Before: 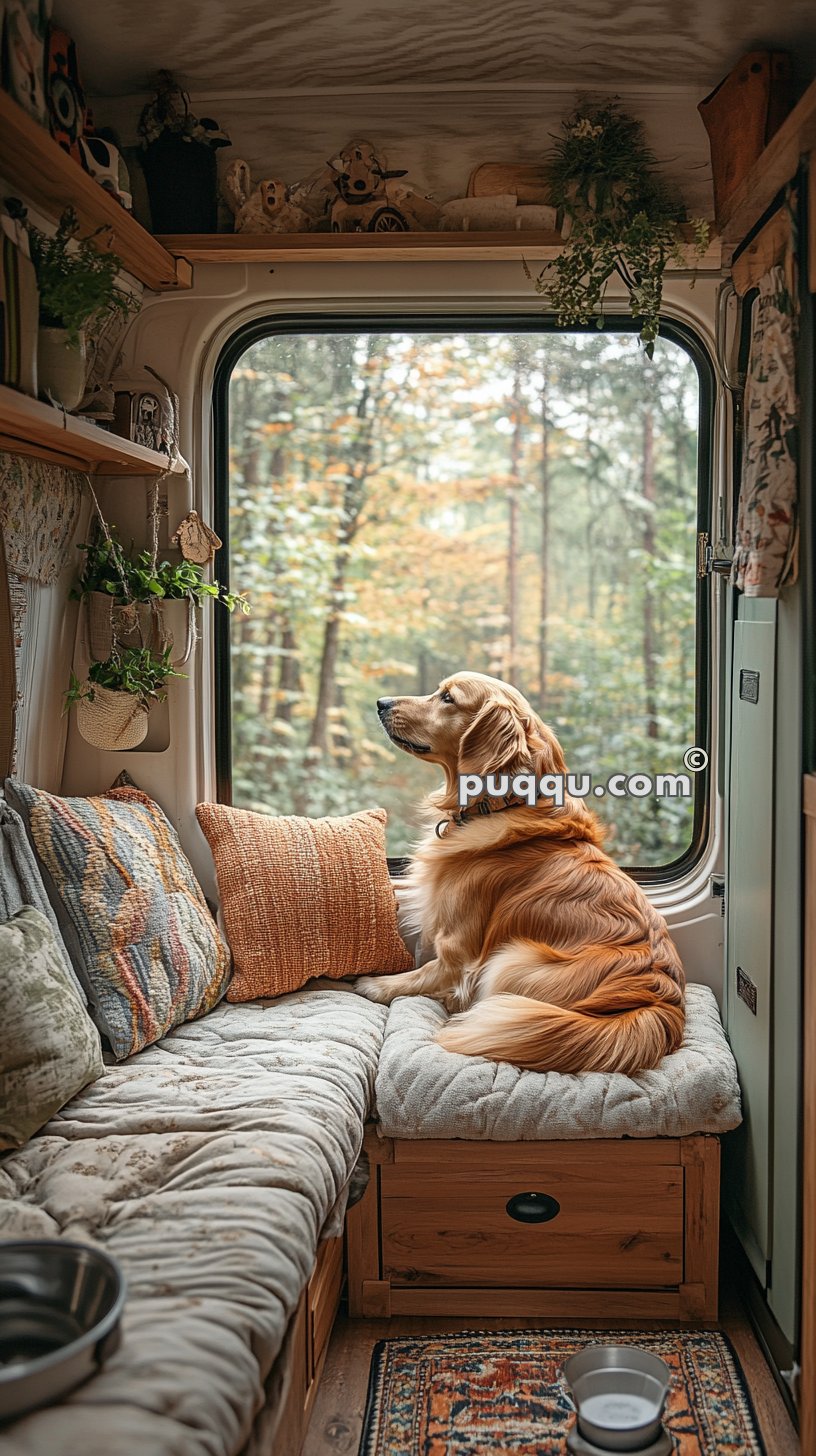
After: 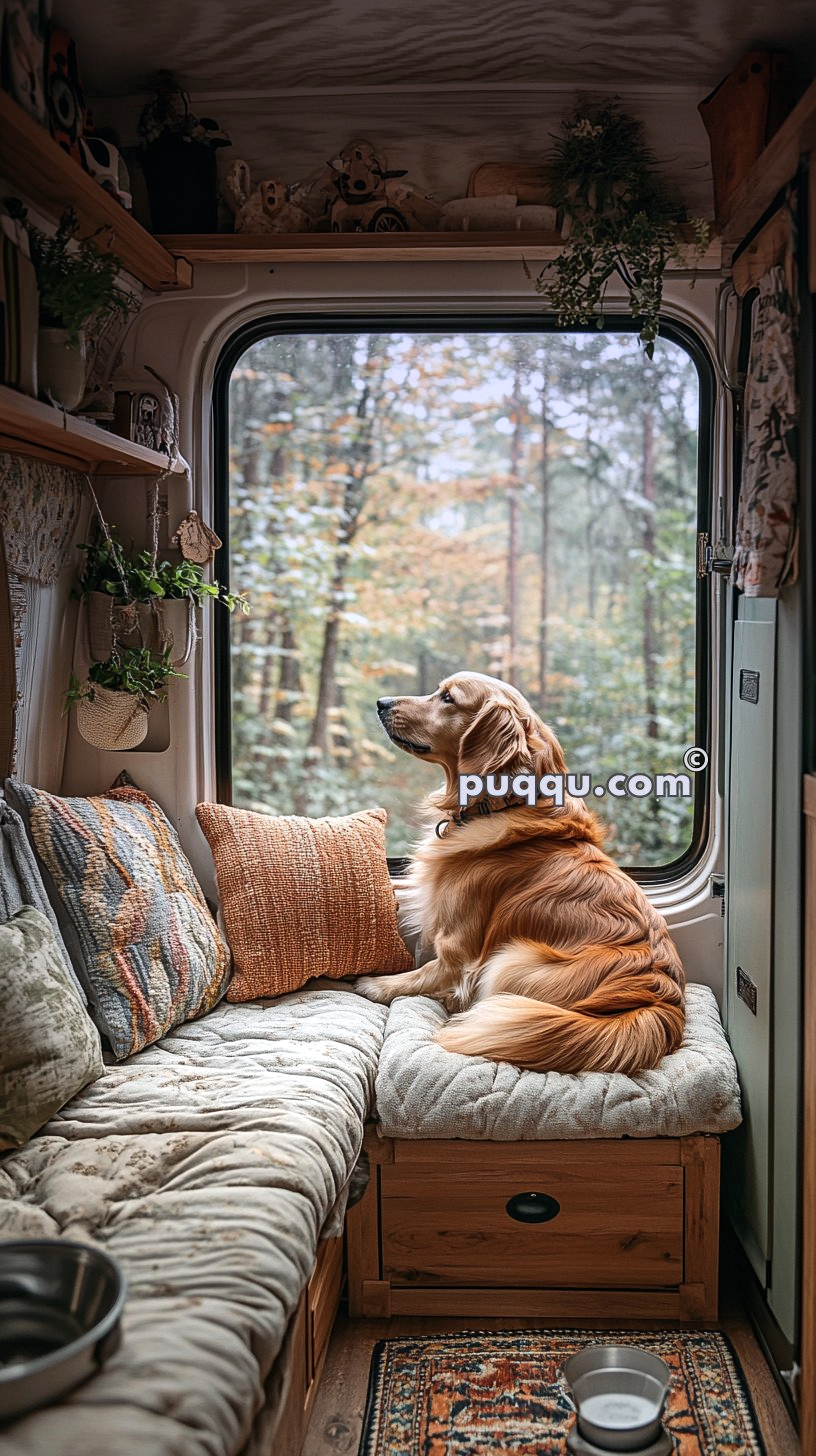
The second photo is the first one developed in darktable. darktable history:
graduated density: hue 238.83°, saturation 50%
tone equalizer: -8 EV -0.417 EV, -7 EV -0.389 EV, -6 EV -0.333 EV, -5 EV -0.222 EV, -3 EV 0.222 EV, -2 EV 0.333 EV, -1 EV 0.389 EV, +0 EV 0.417 EV, edges refinement/feathering 500, mask exposure compensation -1.57 EV, preserve details no
